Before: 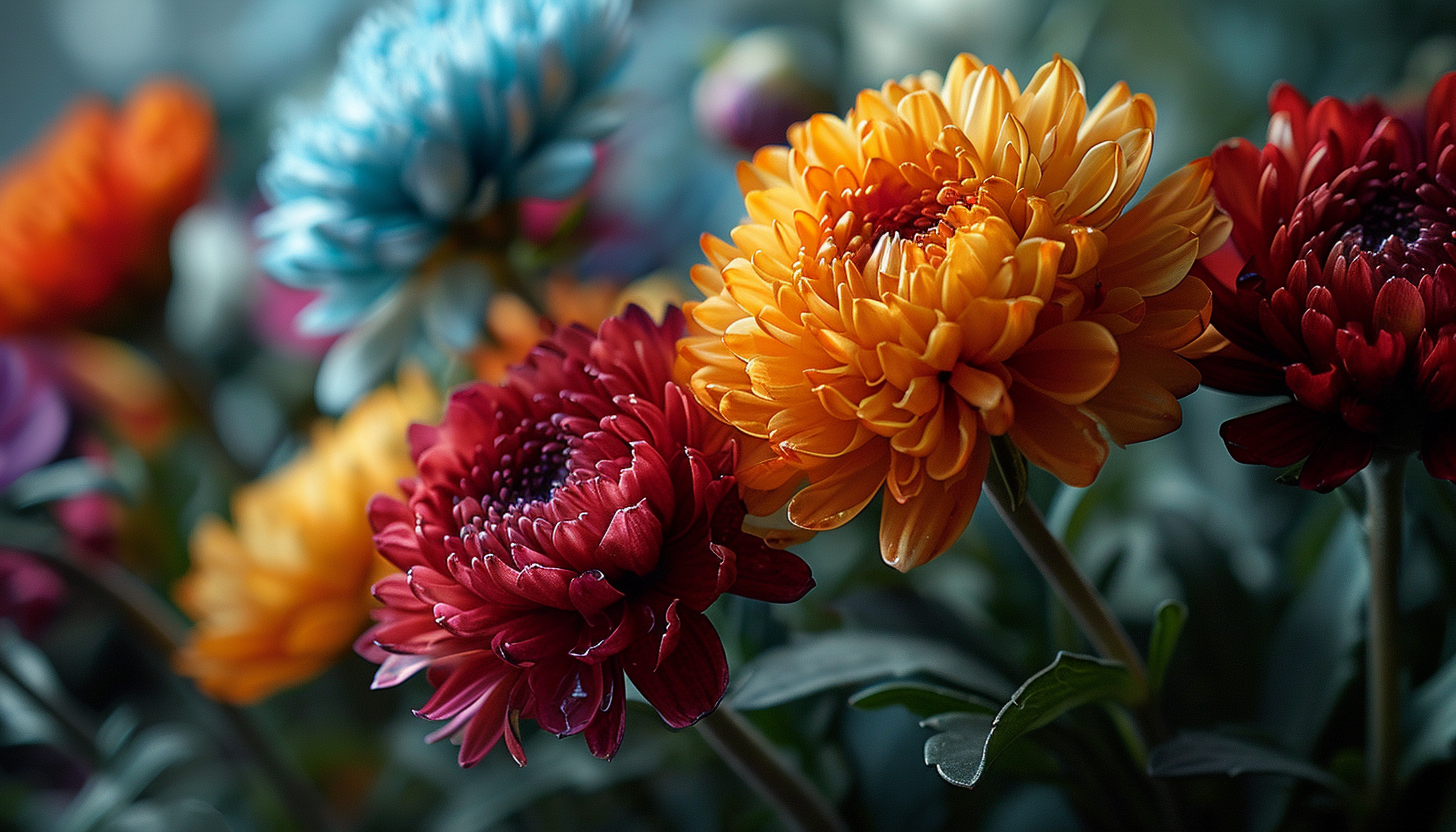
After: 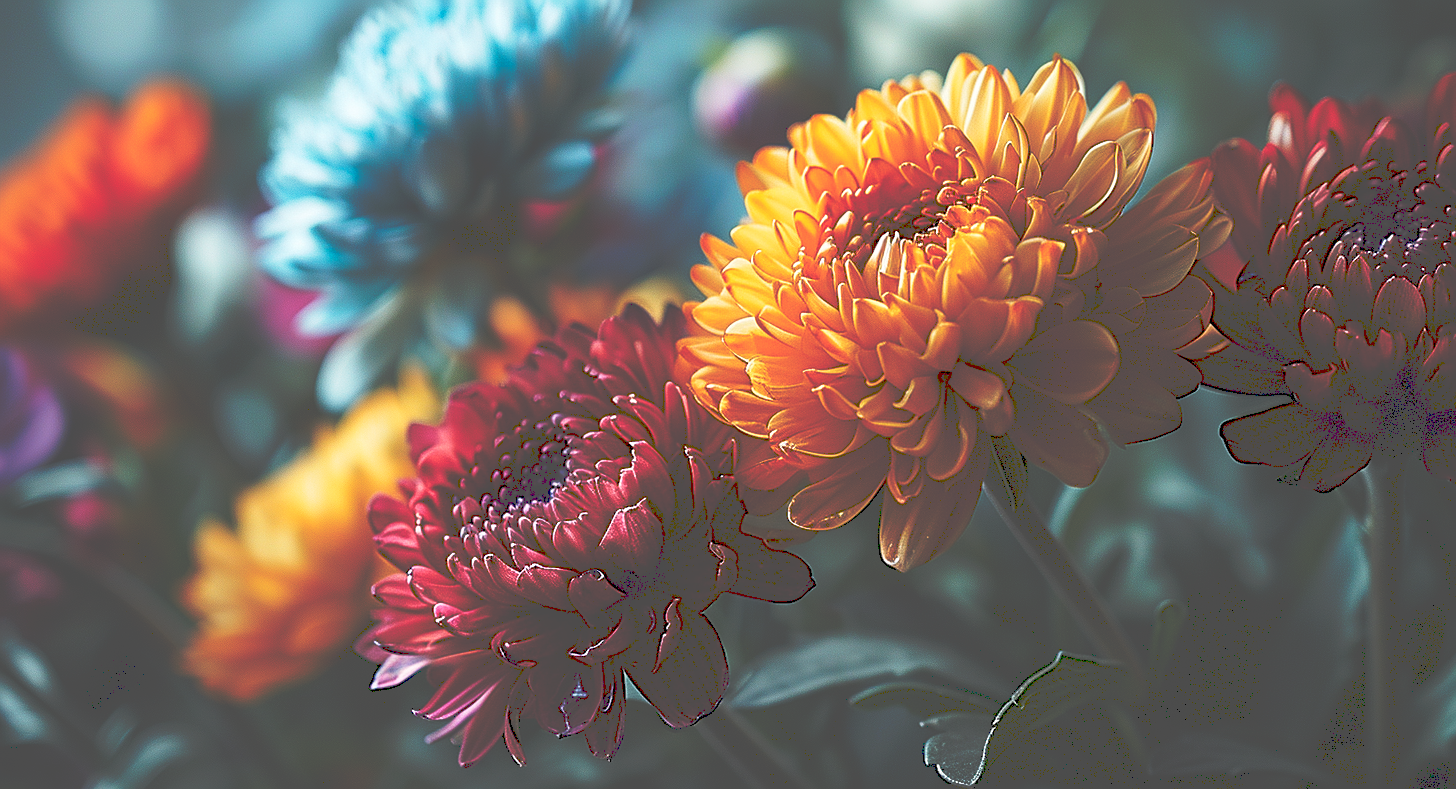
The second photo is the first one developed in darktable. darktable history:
sharpen: on, module defaults
crop and rotate: top 0%, bottom 5.097%
tone curve: curves: ch0 [(0, 0) (0.003, 0.319) (0.011, 0.319) (0.025, 0.323) (0.044, 0.323) (0.069, 0.327) (0.1, 0.33) (0.136, 0.338) (0.177, 0.348) (0.224, 0.361) (0.277, 0.374) (0.335, 0.398) (0.399, 0.444) (0.468, 0.516) (0.543, 0.595) (0.623, 0.694) (0.709, 0.793) (0.801, 0.883) (0.898, 0.942) (1, 1)], preserve colors none
